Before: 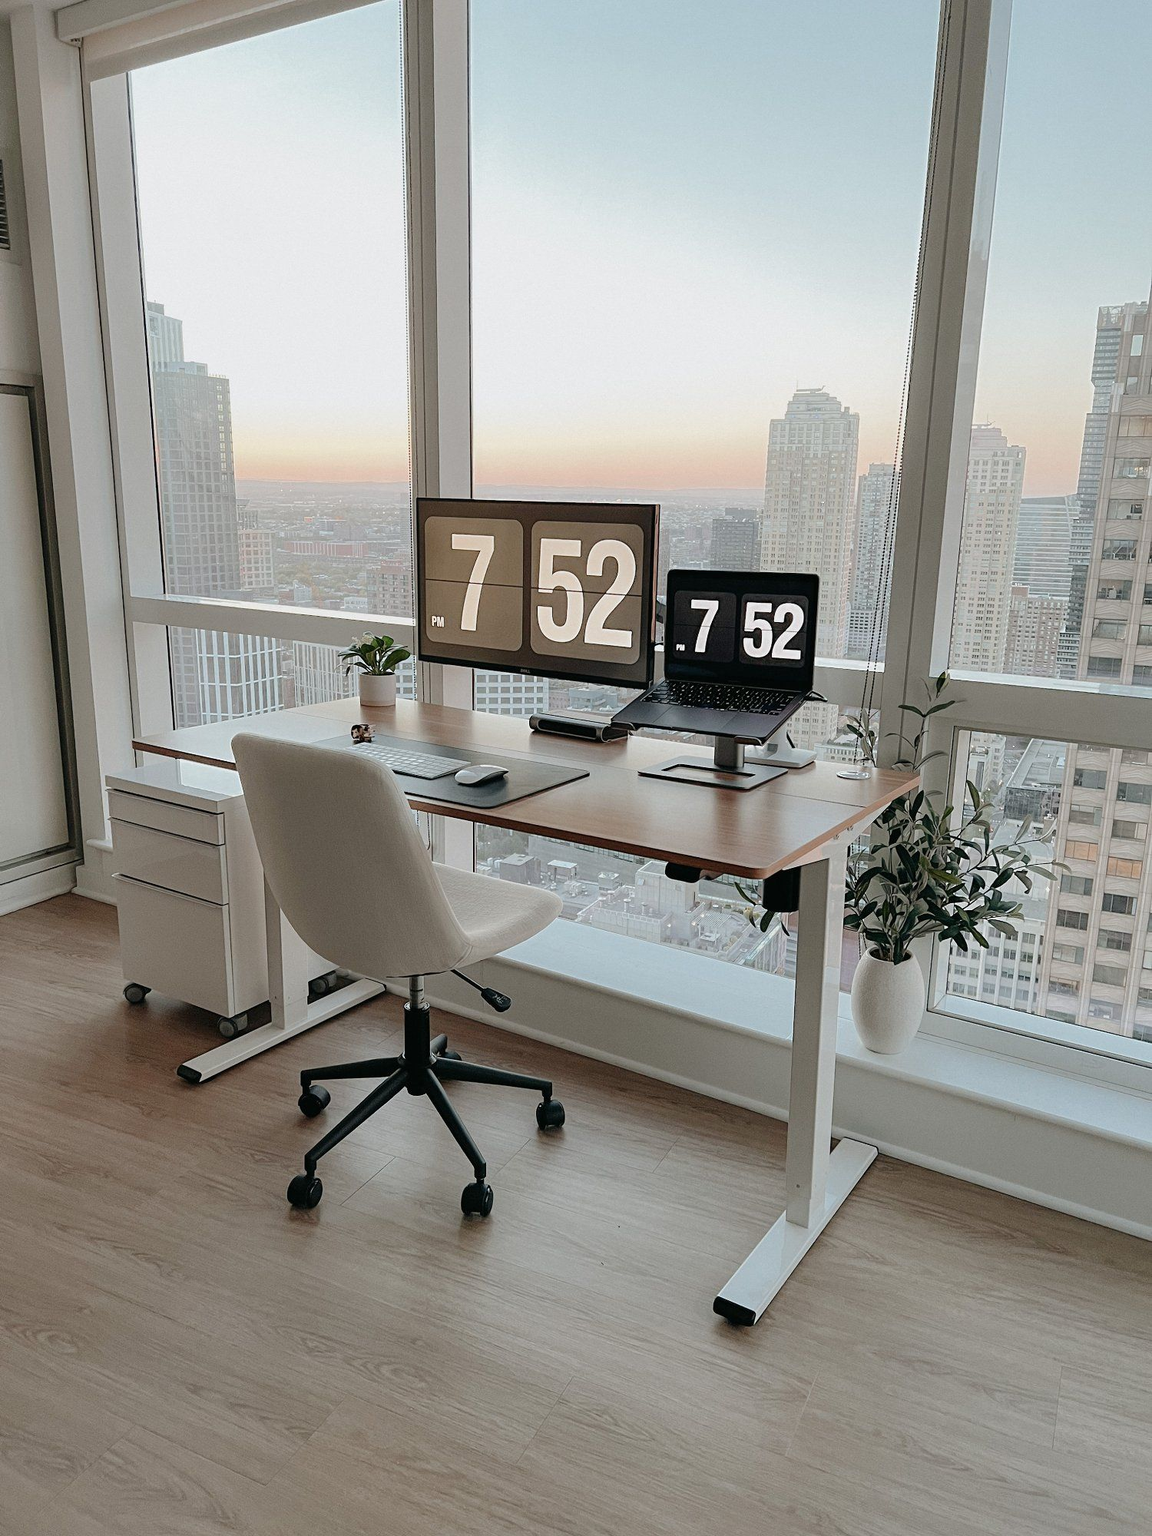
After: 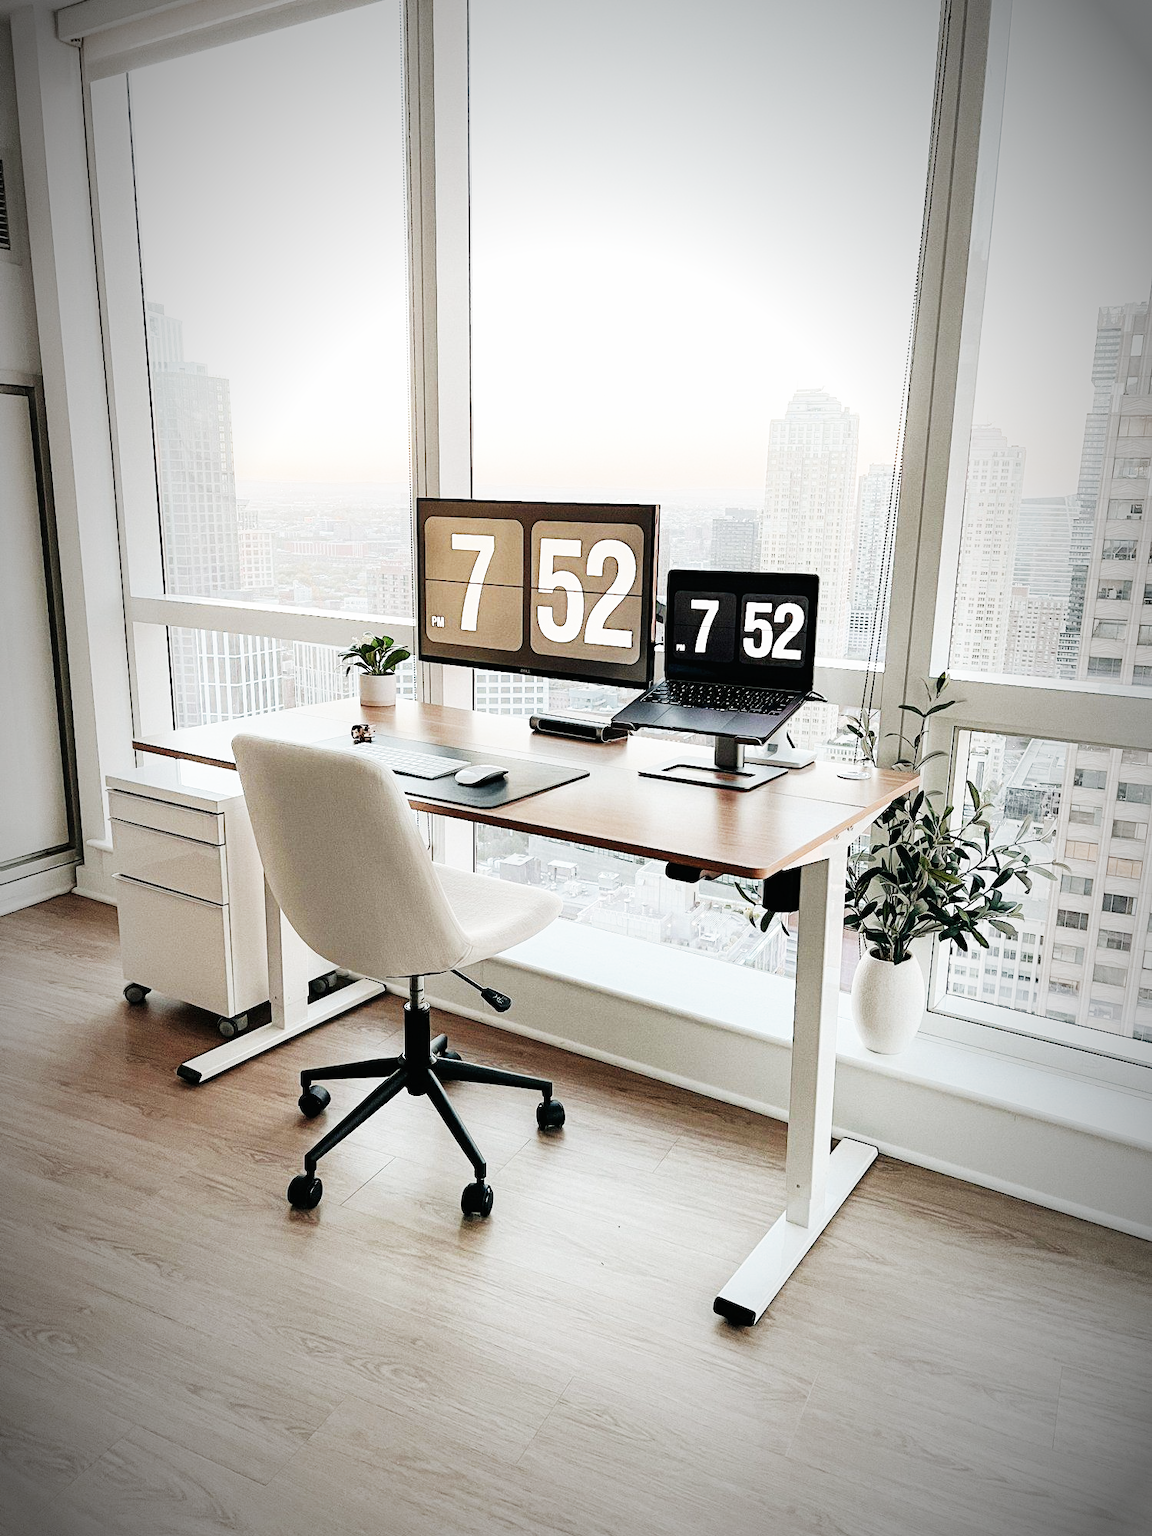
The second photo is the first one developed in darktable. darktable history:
vignetting: fall-off start 67.5%, fall-off radius 67.23%, brightness -0.813, automatic ratio true
contrast brightness saturation: saturation -0.17
base curve: curves: ch0 [(0, 0) (0.007, 0.004) (0.027, 0.03) (0.046, 0.07) (0.207, 0.54) (0.442, 0.872) (0.673, 0.972) (1, 1)], preserve colors none
